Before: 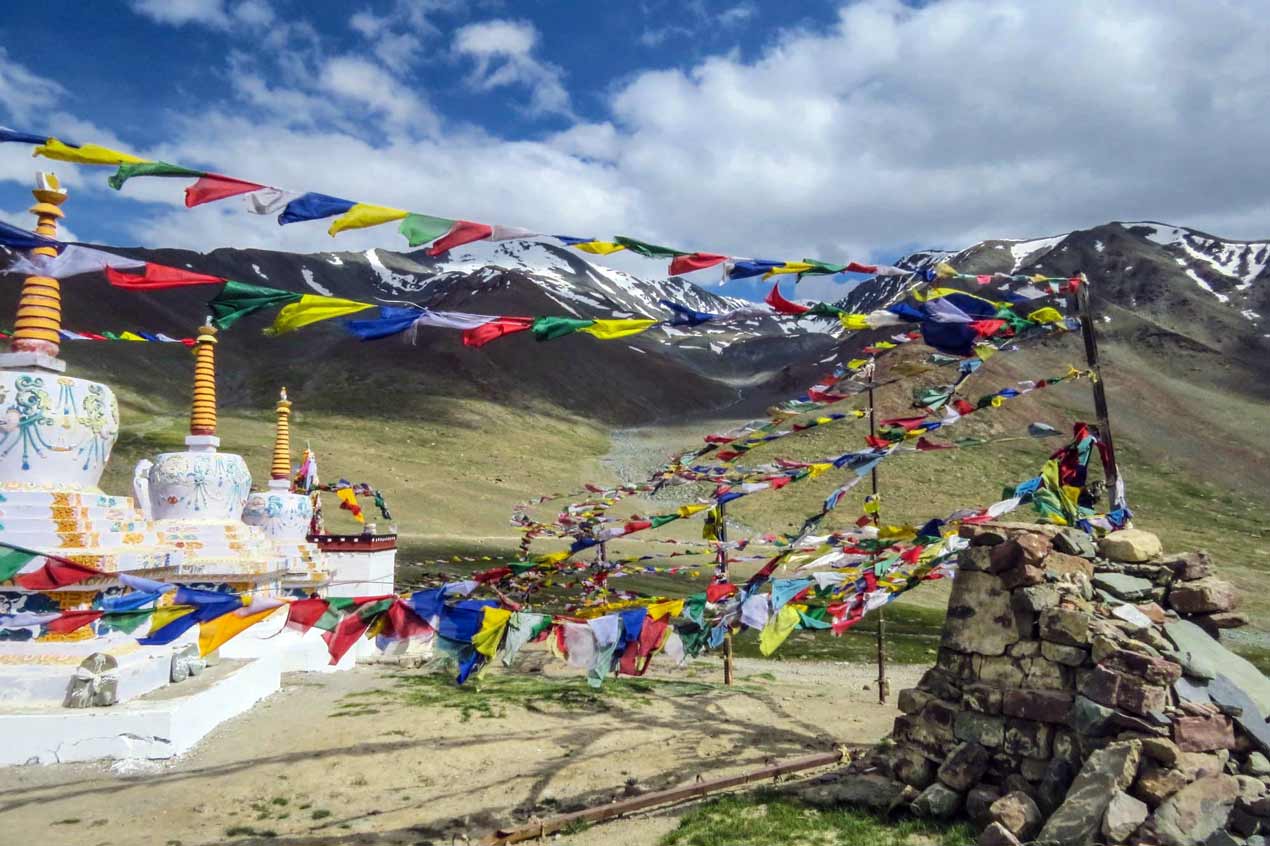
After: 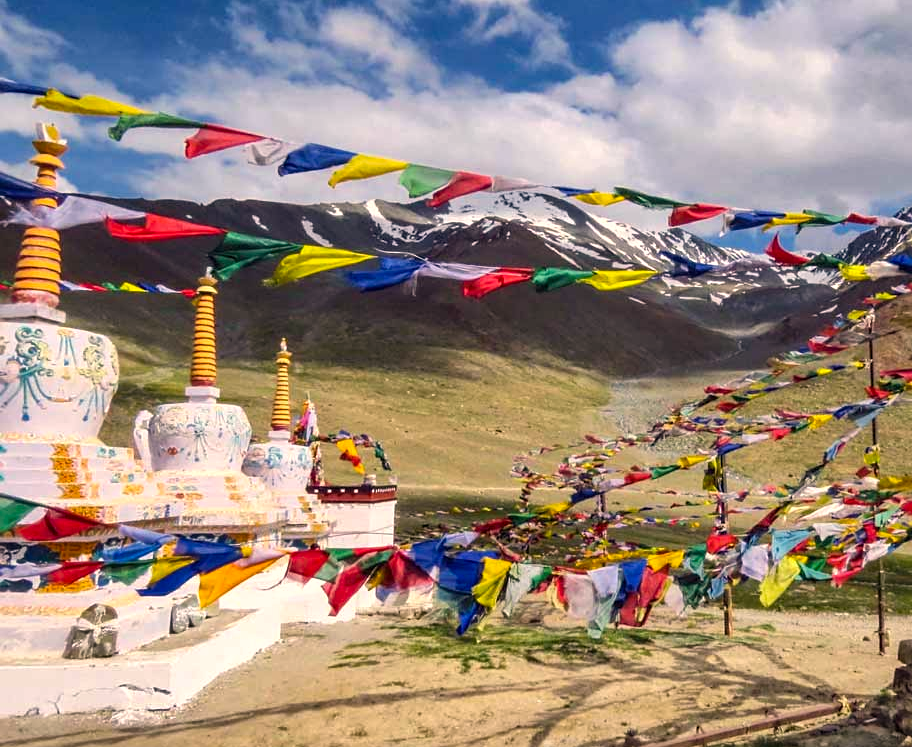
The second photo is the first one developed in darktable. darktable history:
crop: top 5.803%, right 27.864%, bottom 5.804%
color balance rgb: perceptual saturation grading › global saturation 10%, global vibrance 10%
white balance: red 1.127, blue 0.943
shadows and highlights: shadows 60, soften with gaussian
sharpen: amount 0.2
